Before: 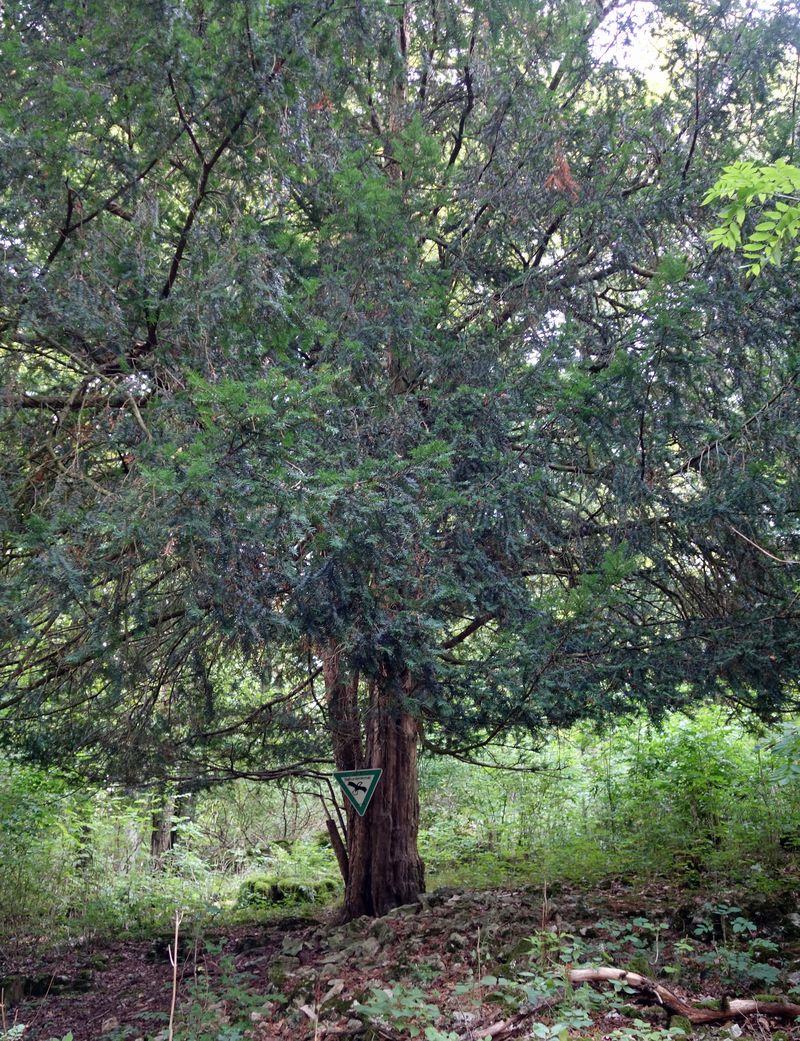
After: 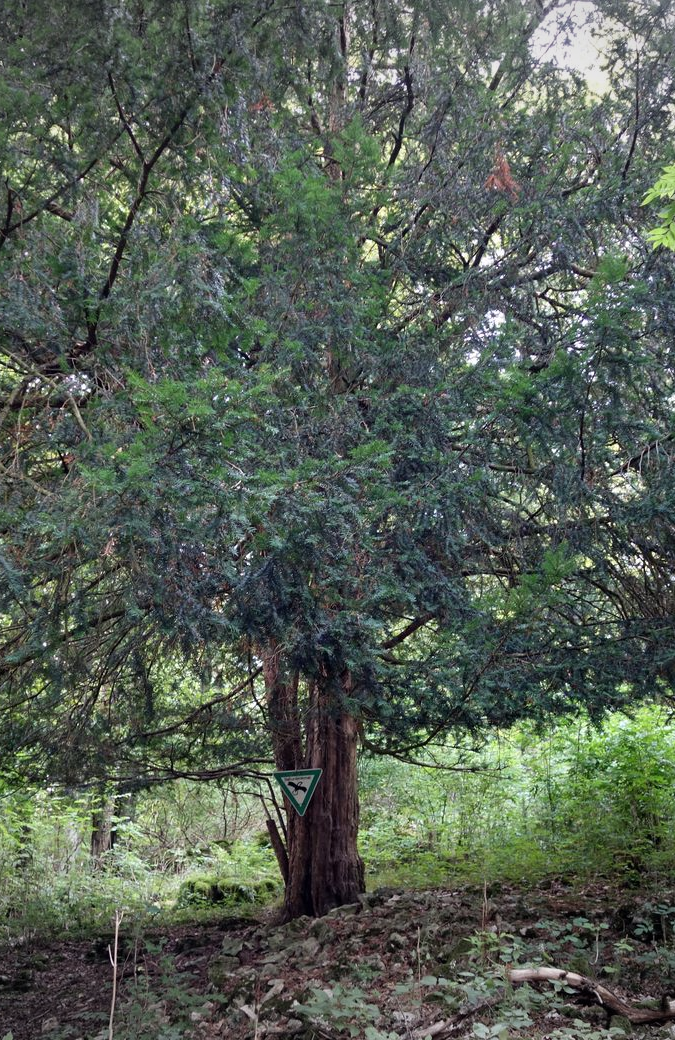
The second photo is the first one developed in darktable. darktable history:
vignetting: fall-off start 100%, brightness -0.282, width/height ratio 1.31
crop: left 7.598%, right 7.873%
levels: mode automatic, gray 50.8%
